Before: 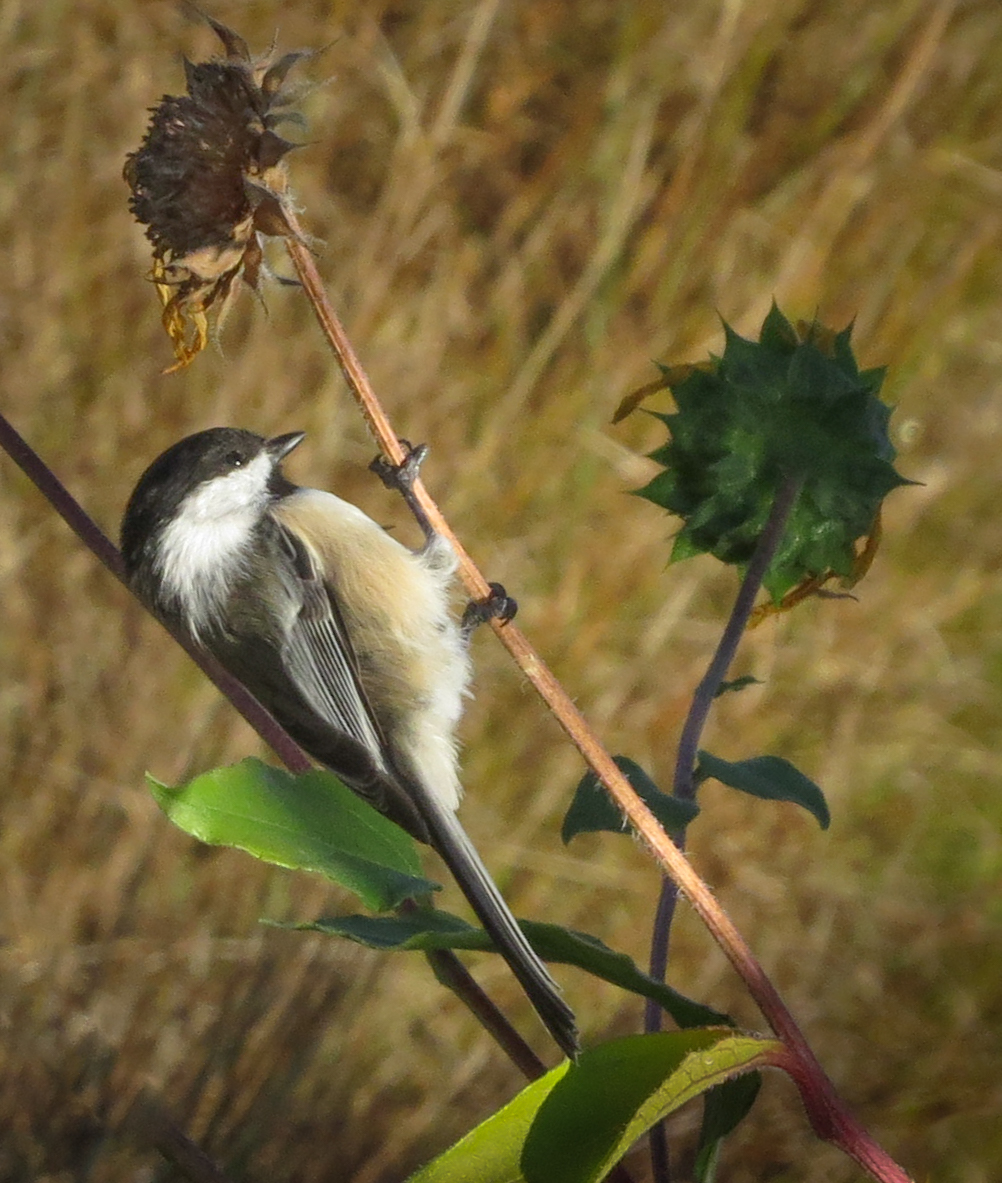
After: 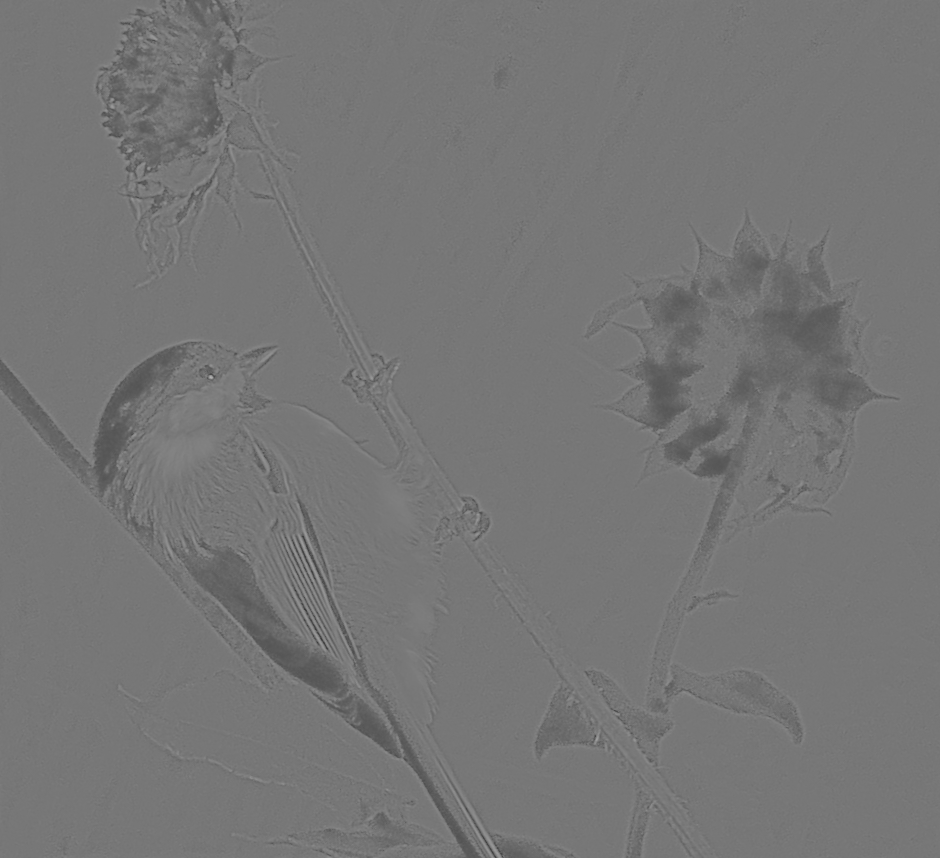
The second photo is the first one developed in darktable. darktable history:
highpass: sharpness 5.84%, contrast boost 8.44%
crop: left 2.737%, top 7.287%, right 3.421%, bottom 20.179%
exposure: black level correction 0.04, exposure 0.5 EV, compensate highlight preservation false
